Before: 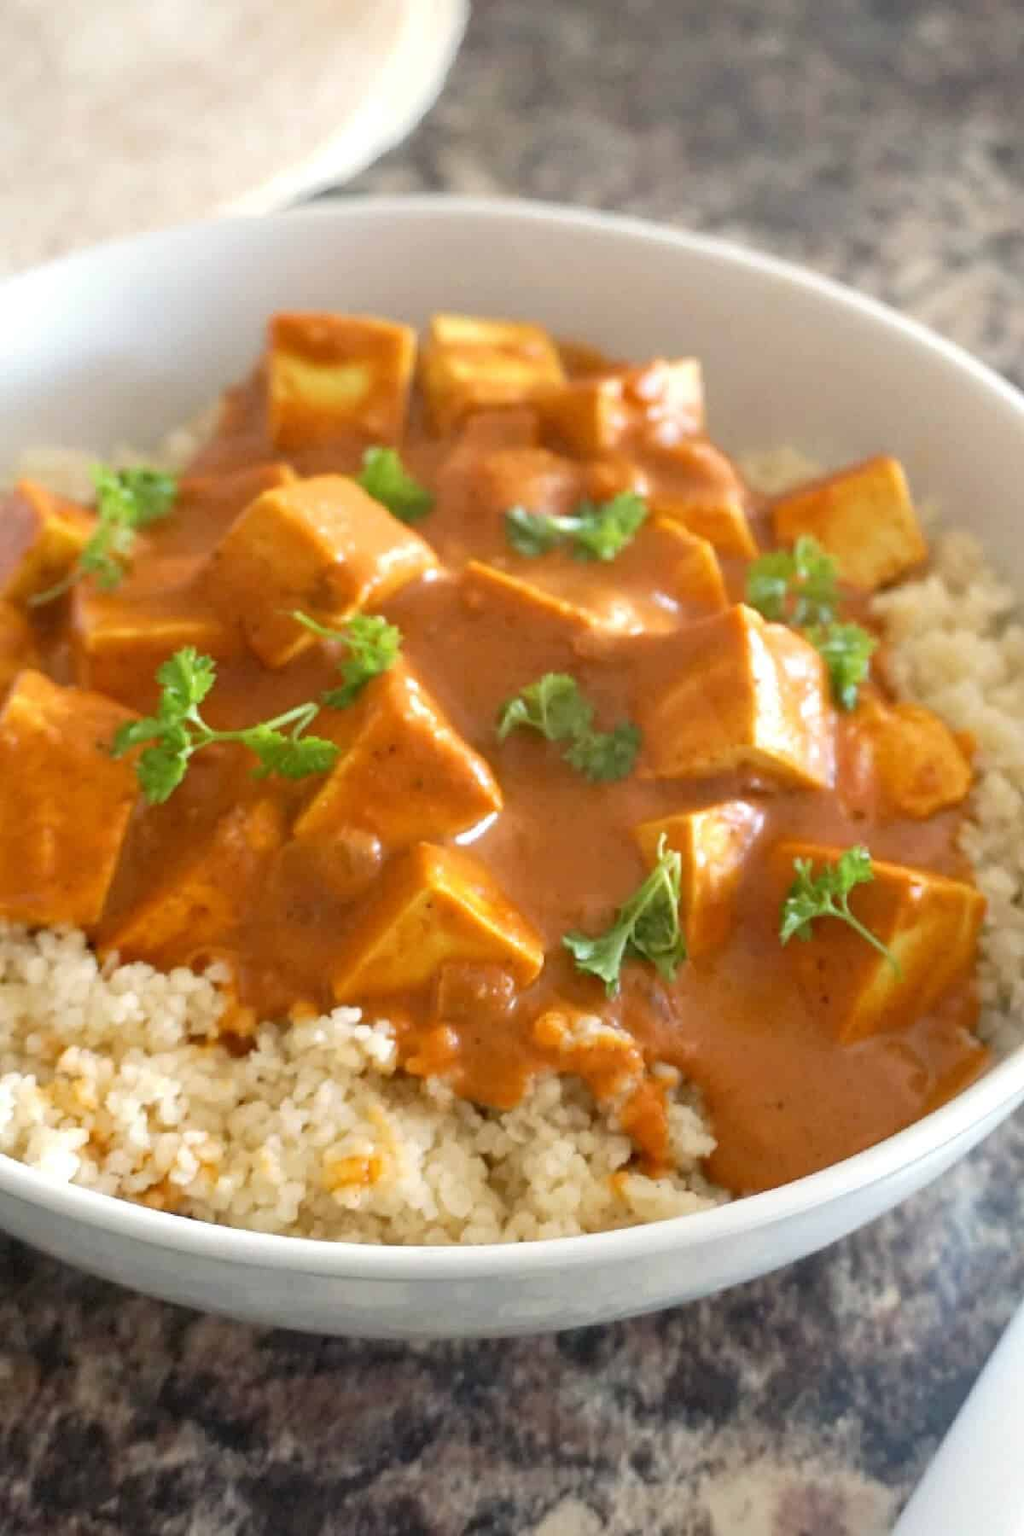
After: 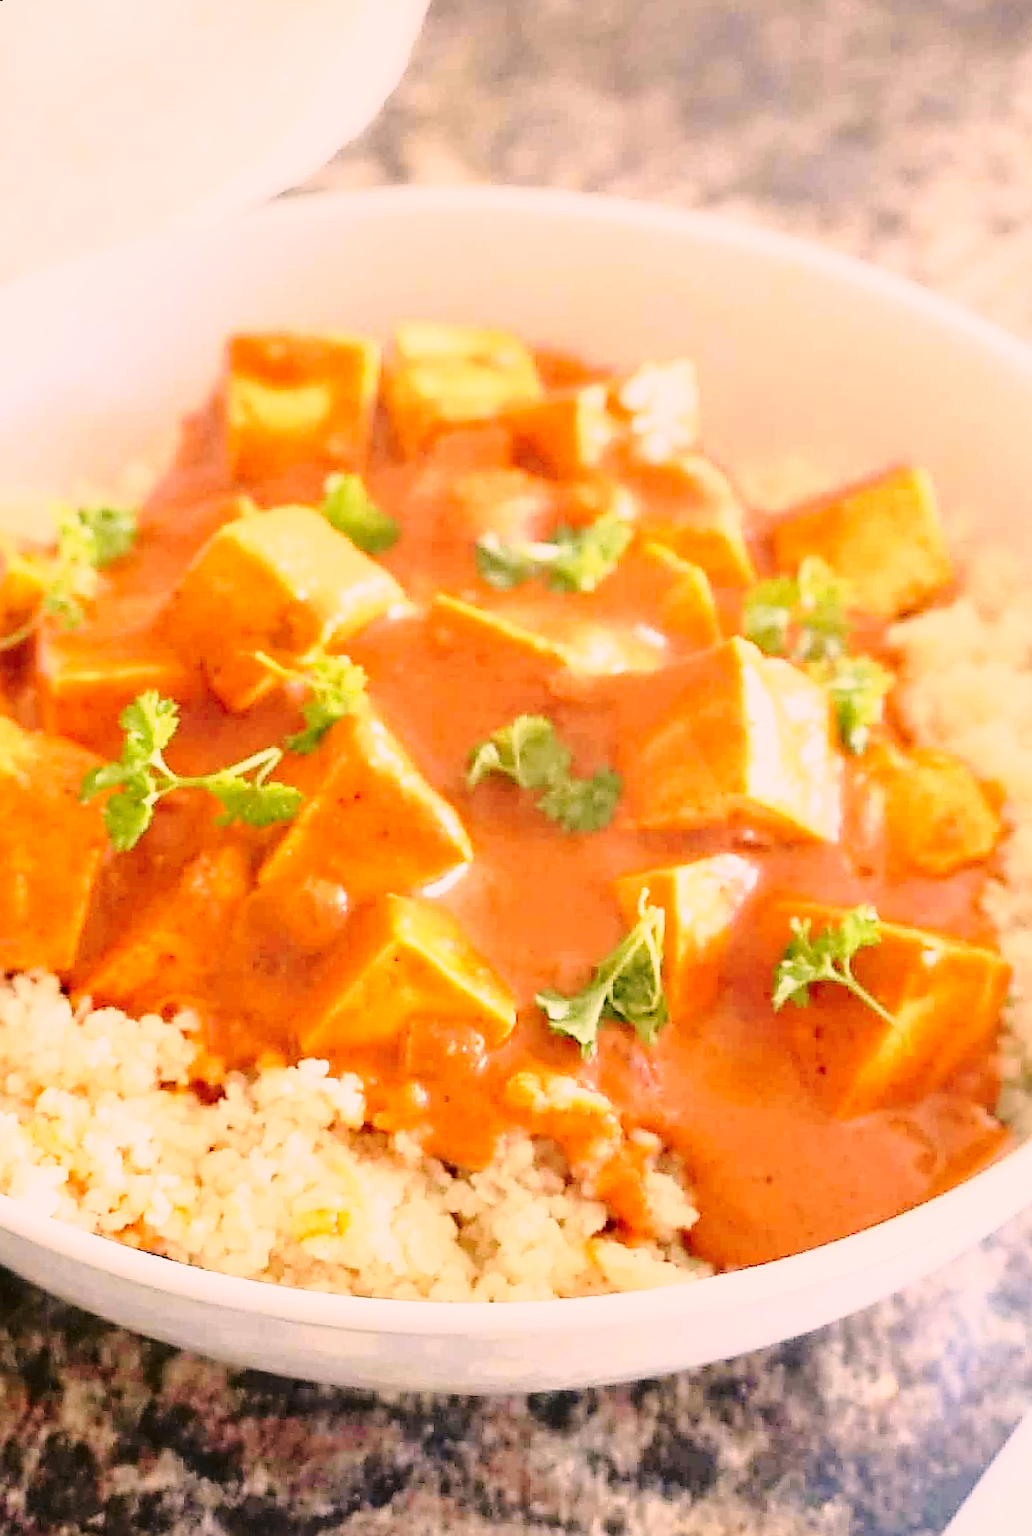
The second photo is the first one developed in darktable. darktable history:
rotate and perspective: rotation 0.062°, lens shift (vertical) 0.115, lens shift (horizontal) -0.133, crop left 0.047, crop right 0.94, crop top 0.061, crop bottom 0.94
sharpen: radius 1.4, amount 1.25, threshold 0.7
color correction: highlights a* 14.52, highlights b* 4.84
tone curve: curves: ch0 [(0, 0.021) (0.049, 0.044) (0.152, 0.14) (0.328, 0.377) (0.473, 0.543) (0.641, 0.705) (0.85, 0.894) (1, 0.969)]; ch1 [(0, 0) (0.302, 0.331) (0.427, 0.433) (0.472, 0.47) (0.502, 0.503) (0.527, 0.524) (0.564, 0.591) (0.602, 0.632) (0.677, 0.701) (0.859, 0.885) (1, 1)]; ch2 [(0, 0) (0.33, 0.301) (0.447, 0.44) (0.487, 0.496) (0.502, 0.516) (0.535, 0.563) (0.565, 0.6) (0.618, 0.629) (1, 1)], color space Lab, independent channels, preserve colors none
base curve: curves: ch0 [(0, 0) (0.028, 0.03) (0.121, 0.232) (0.46, 0.748) (0.859, 0.968) (1, 1)], preserve colors none
